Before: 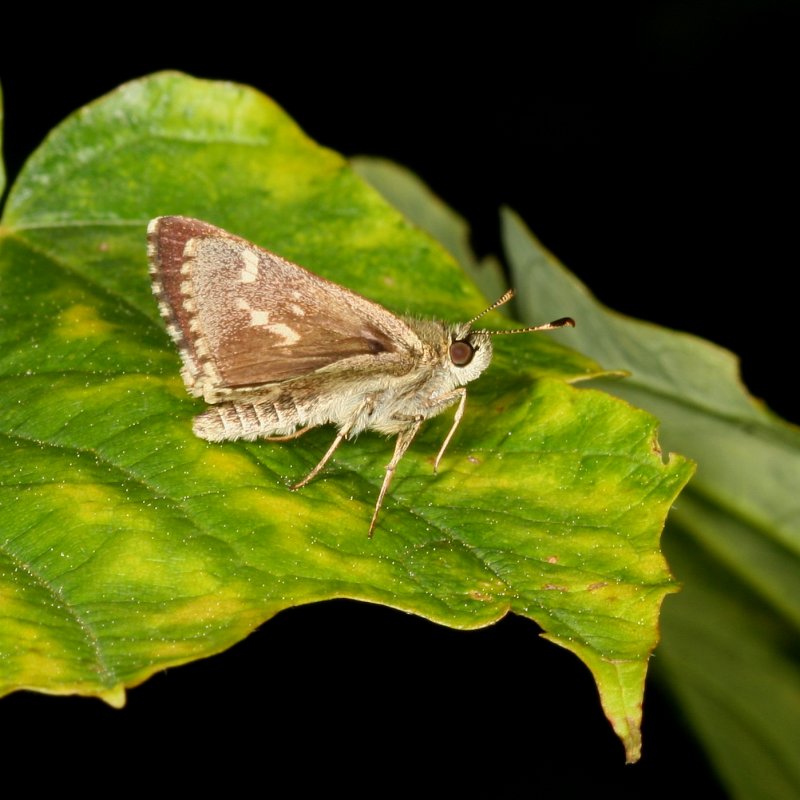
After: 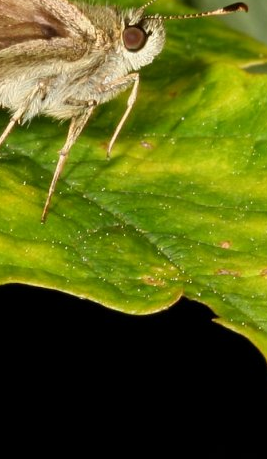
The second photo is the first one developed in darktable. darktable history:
crop: left 40.904%, top 39.394%, right 25.672%, bottom 3.14%
